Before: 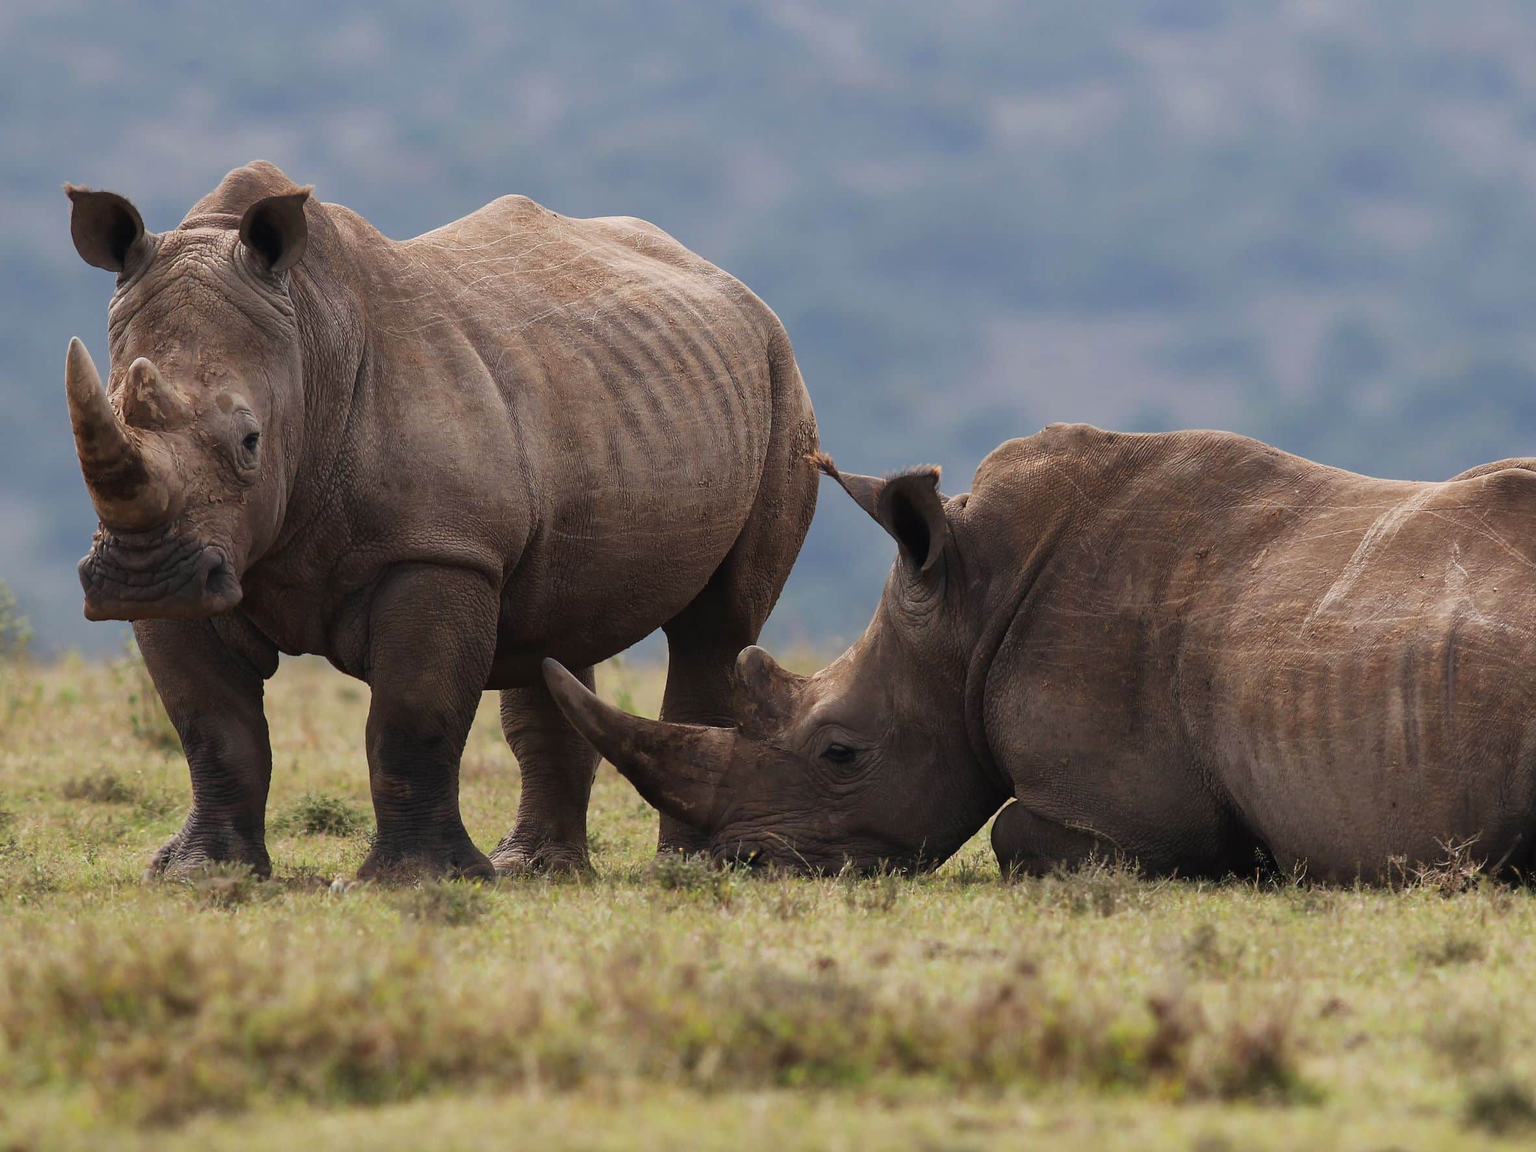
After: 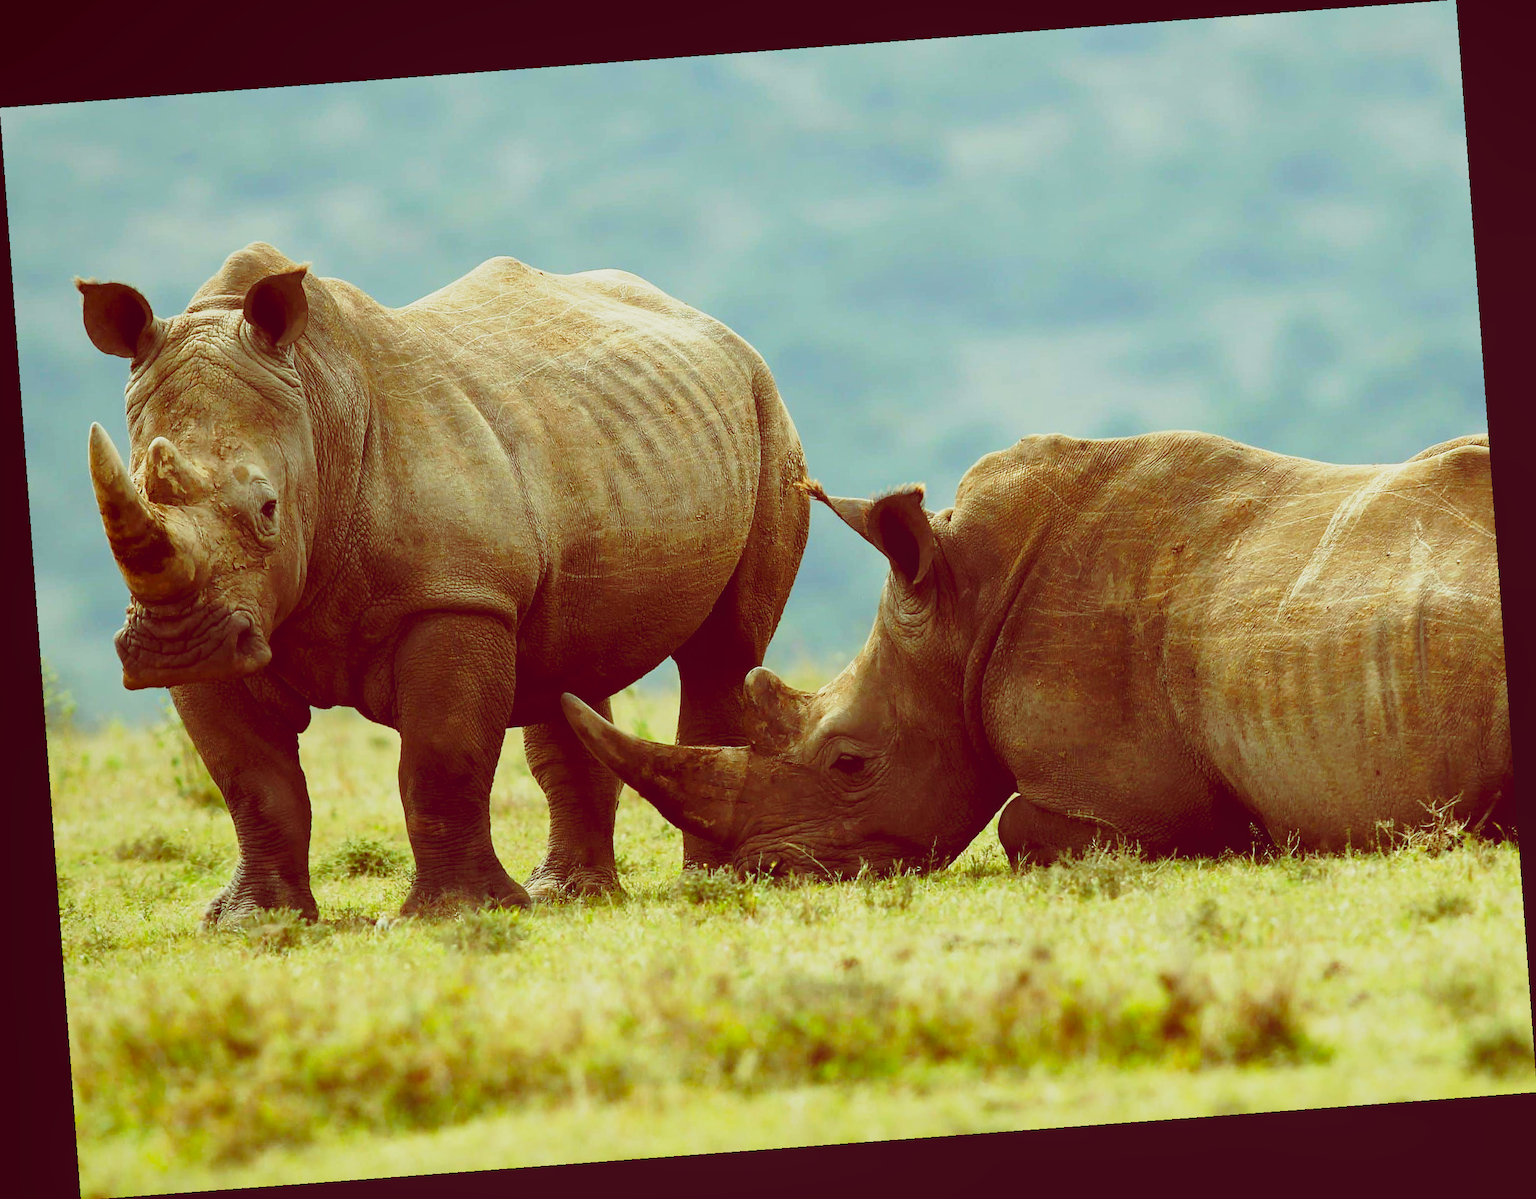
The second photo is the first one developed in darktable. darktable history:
base curve: curves: ch0 [(0, 0) (0.026, 0.03) (0.109, 0.232) (0.351, 0.748) (0.669, 0.968) (1, 1)], preserve colors none
rotate and perspective: rotation -4.25°, automatic cropping off
color balance: lift [1, 1.015, 0.987, 0.985], gamma [1, 0.959, 1.042, 0.958], gain [0.927, 0.938, 1.072, 0.928], contrast 1.5%
local contrast: highlights 68%, shadows 68%, detail 82%, midtone range 0.325
